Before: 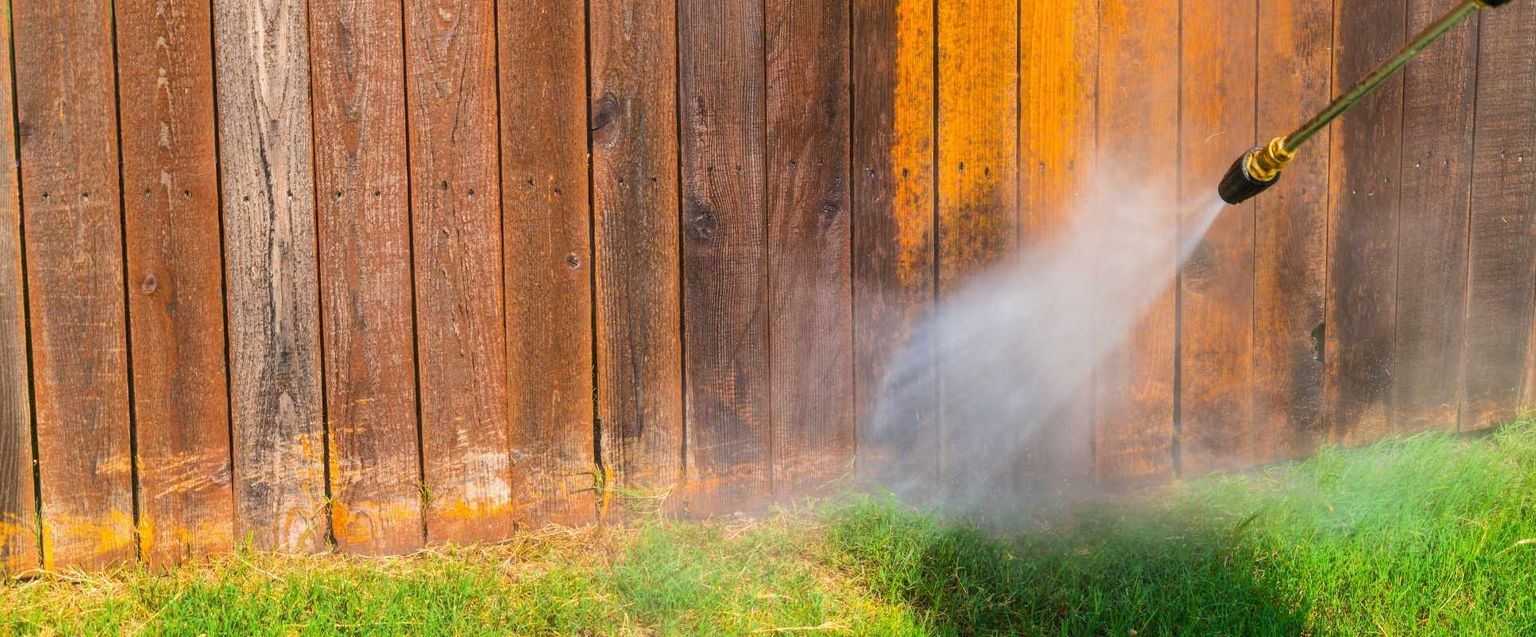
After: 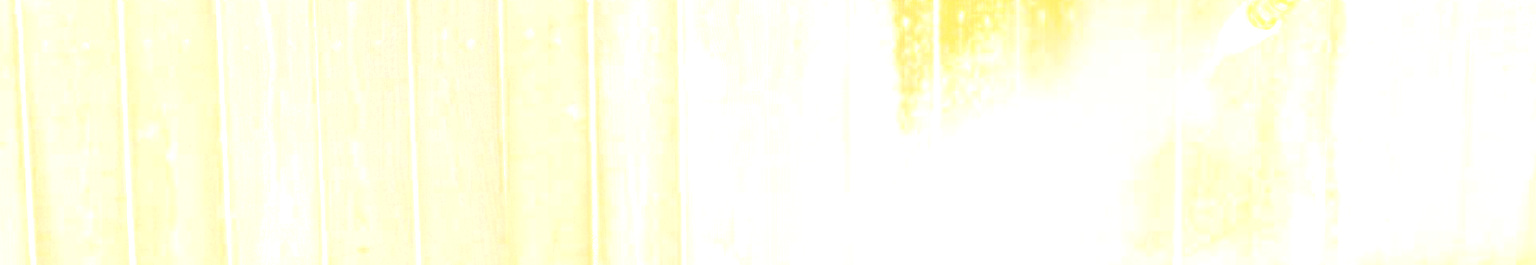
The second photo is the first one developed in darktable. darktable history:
bloom: size 85%, threshold 5%, strength 85%
crop and rotate: top 23.84%, bottom 34.294%
global tonemap: drago (0.7, 100)
